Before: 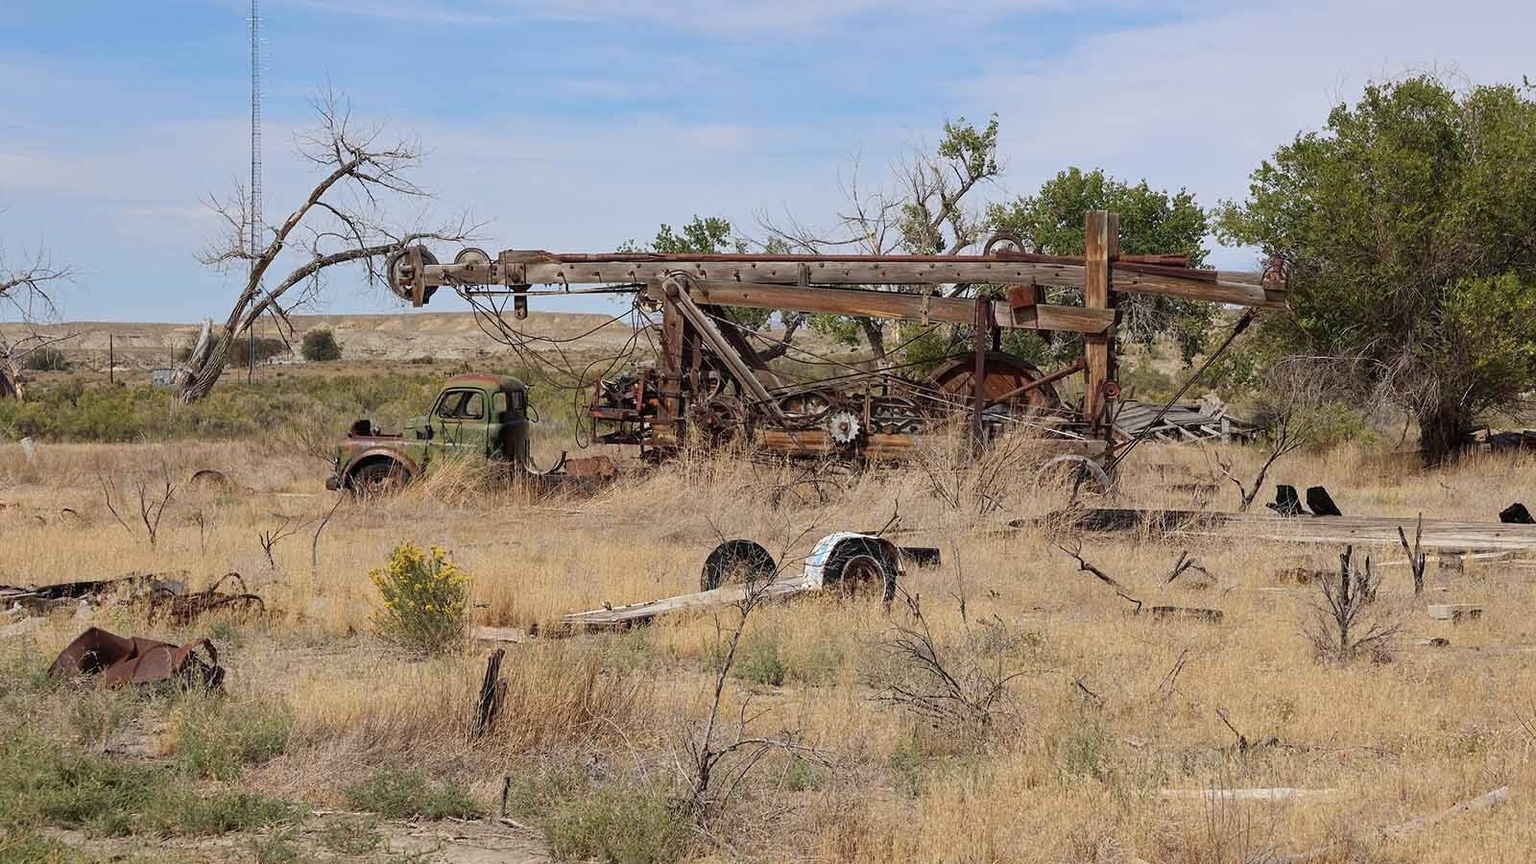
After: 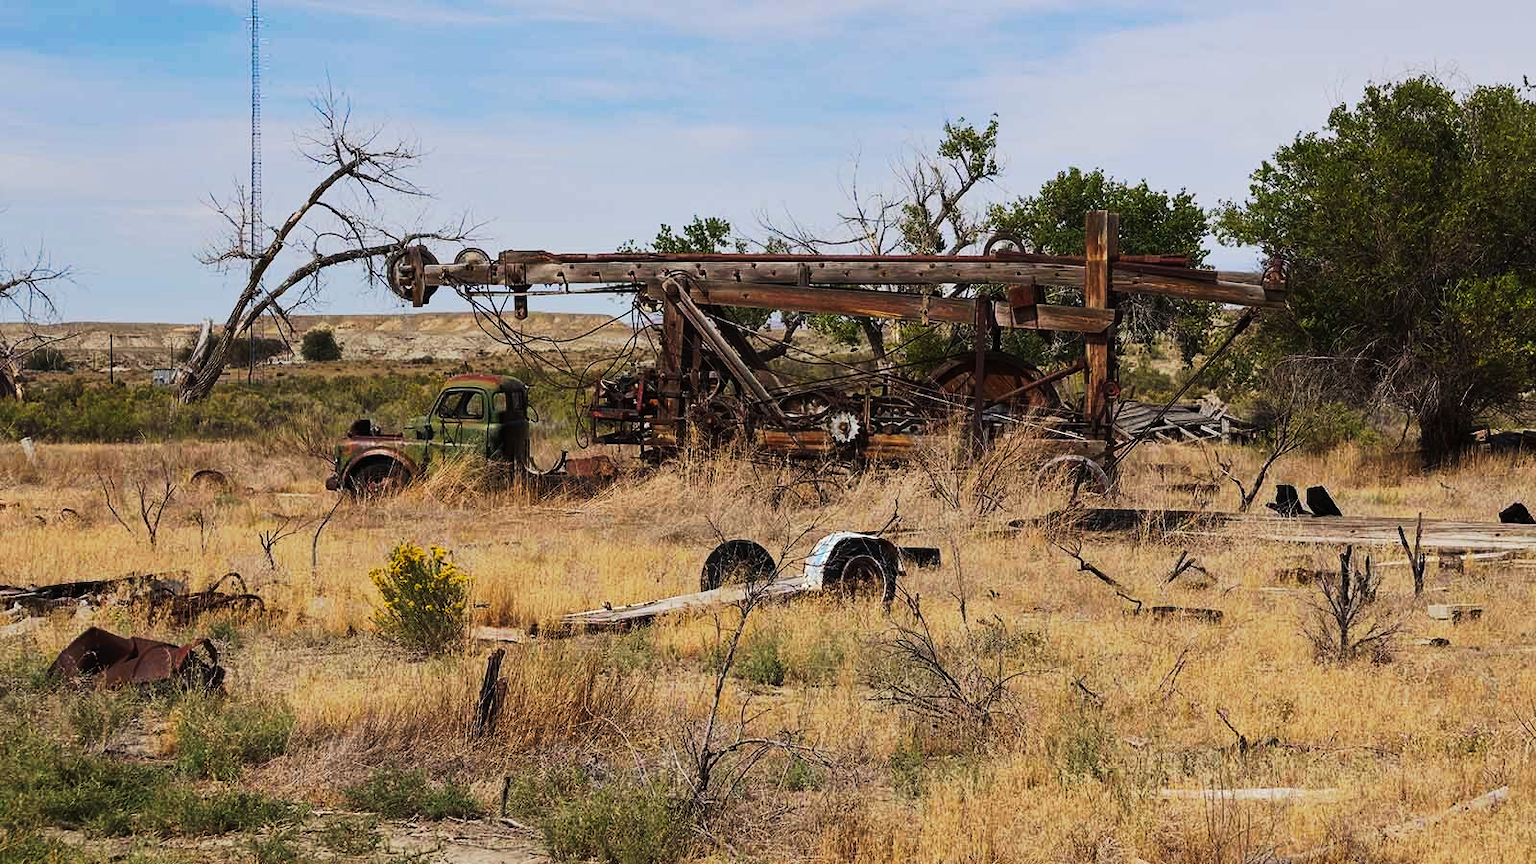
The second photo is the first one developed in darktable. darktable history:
tone curve: curves: ch0 [(0, 0) (0.003, 0.006) (0.011, 0.011) (0.025, 0.02) (0.044, 0.032) (0.069, 0.035) (0.1, 0.046) (0.136, 0.063) (0.177, 0.089) (0.224, 0.12) (0.277, 0.16) (0.335, 0.206) (0.399, 0.268) (0.468, 0.359) (0.543, 0.466) (0.623, 0.582) (0.709, 0.722) (0.801, 0.808) (0.898, 0.886) (1, 1)], preserve colors none
contrast brightness saturation: contrast 0.08, saturation 0.02
